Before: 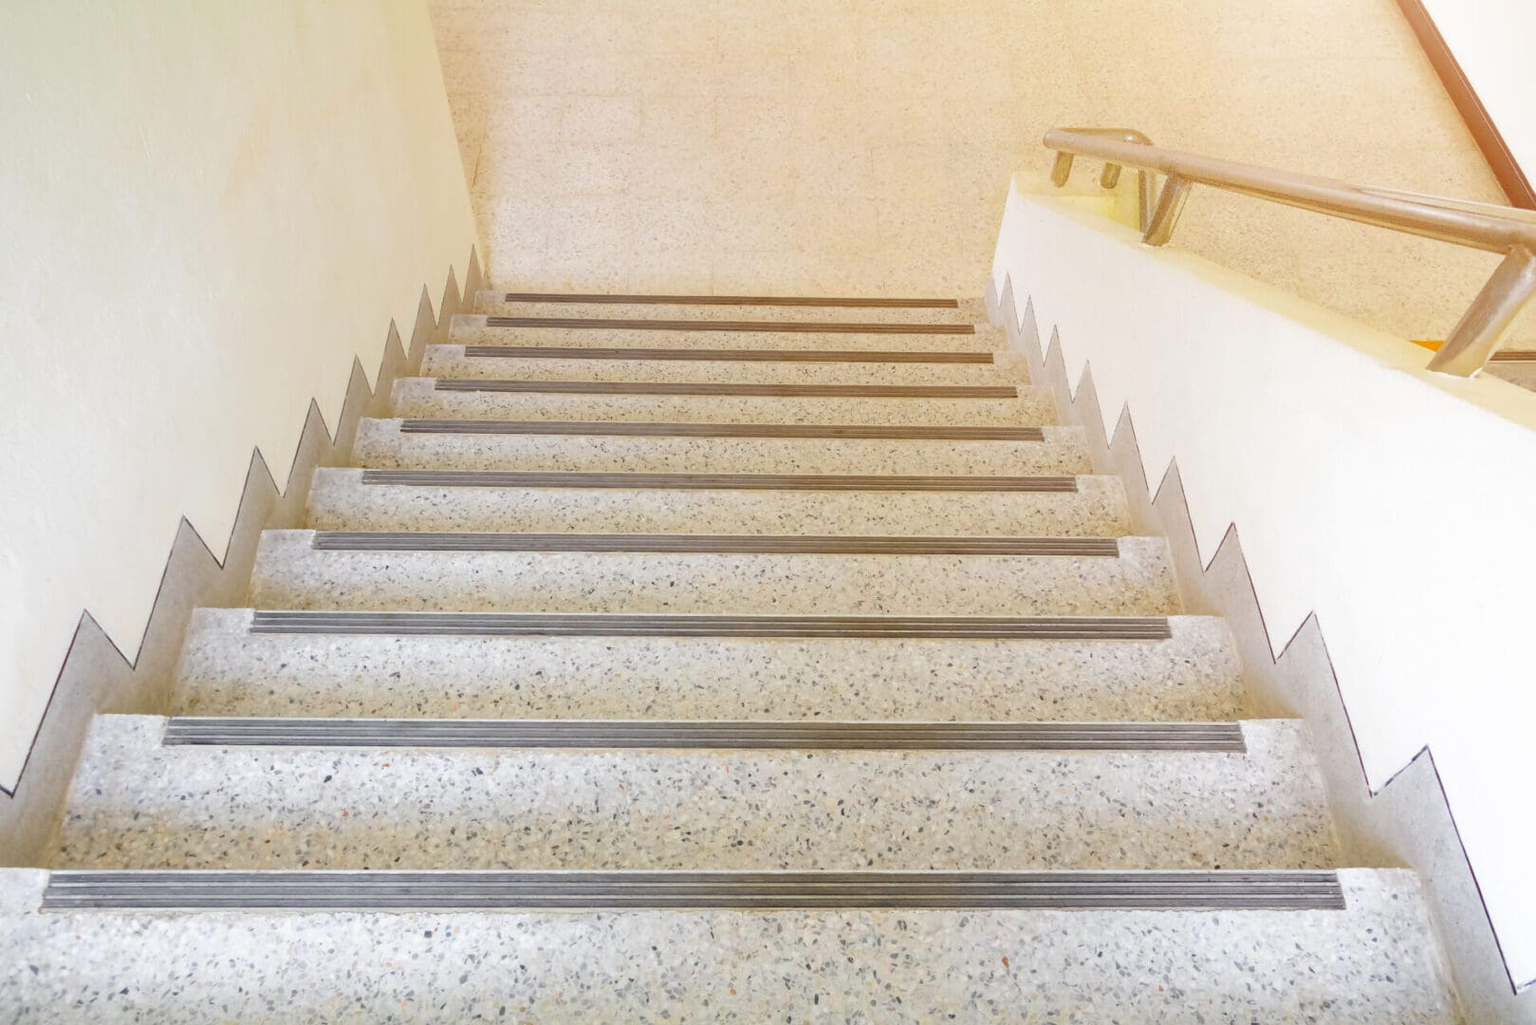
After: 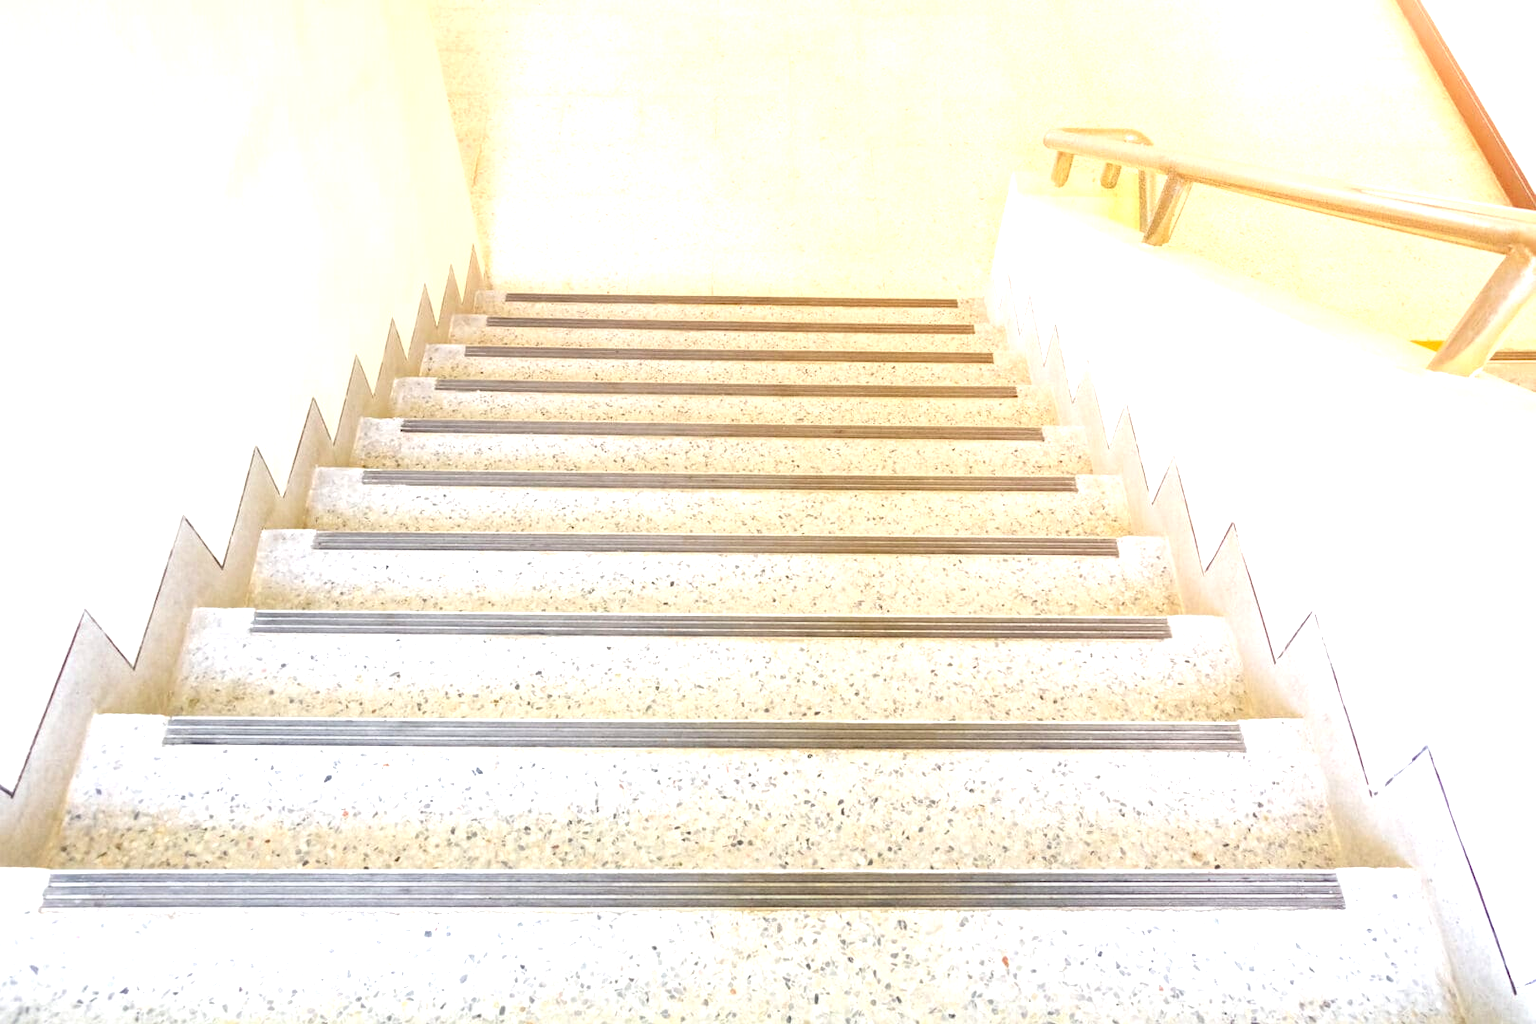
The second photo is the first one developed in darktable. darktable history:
exposure: black level correction 0, exposure 0.938 EV, compensate highlight preservation false
